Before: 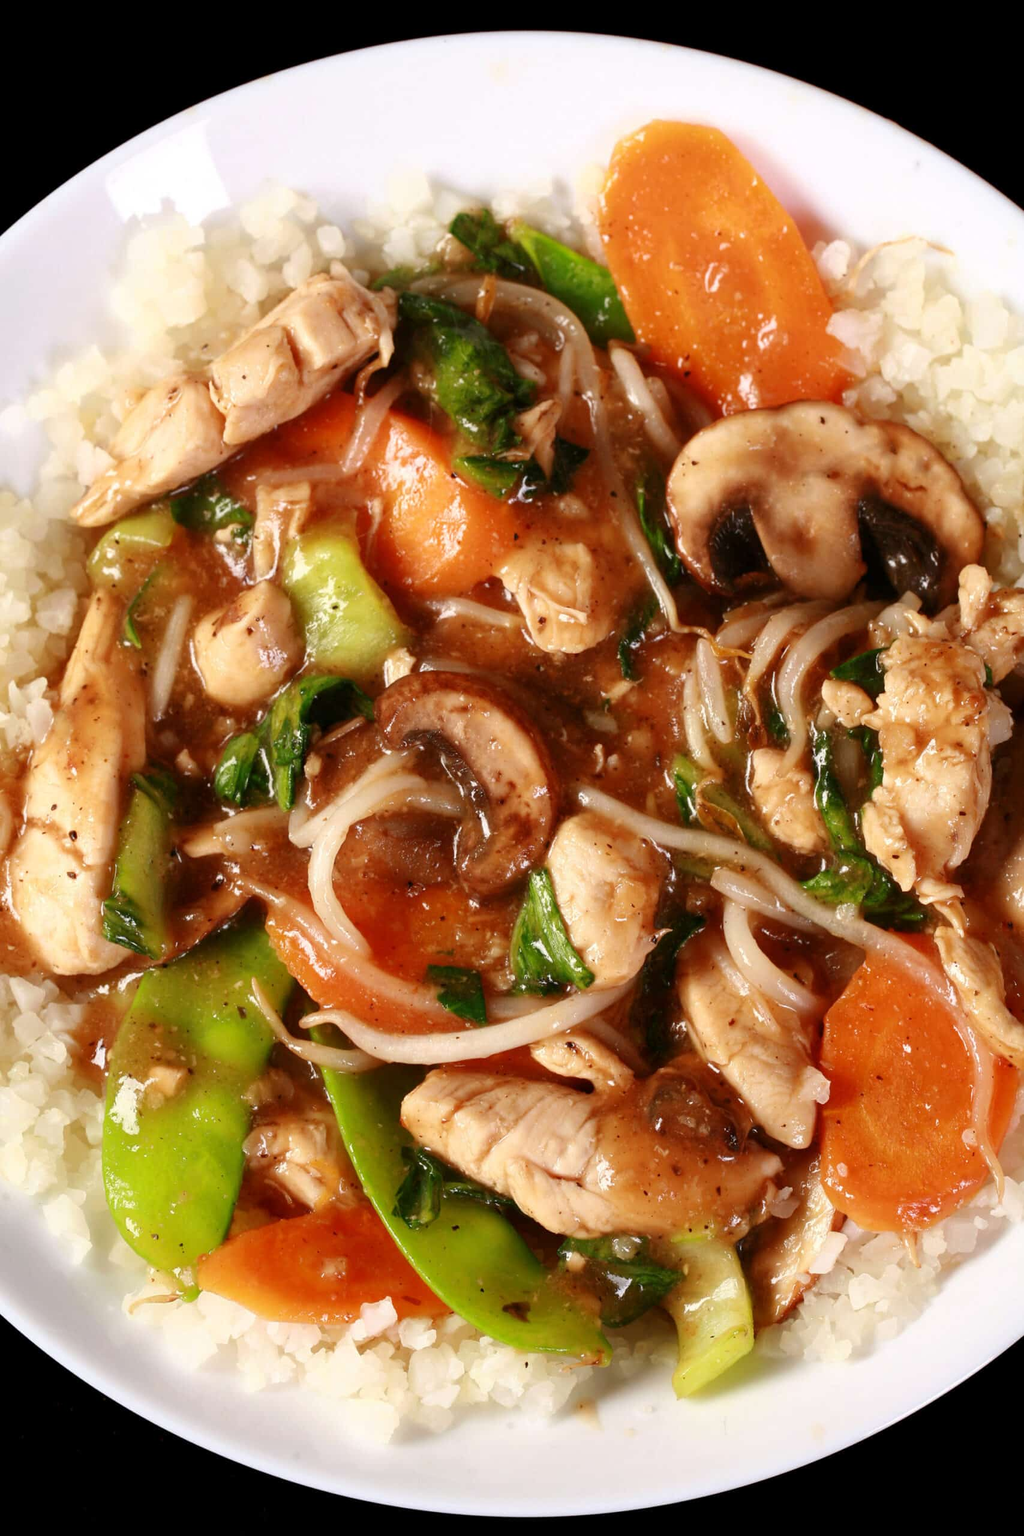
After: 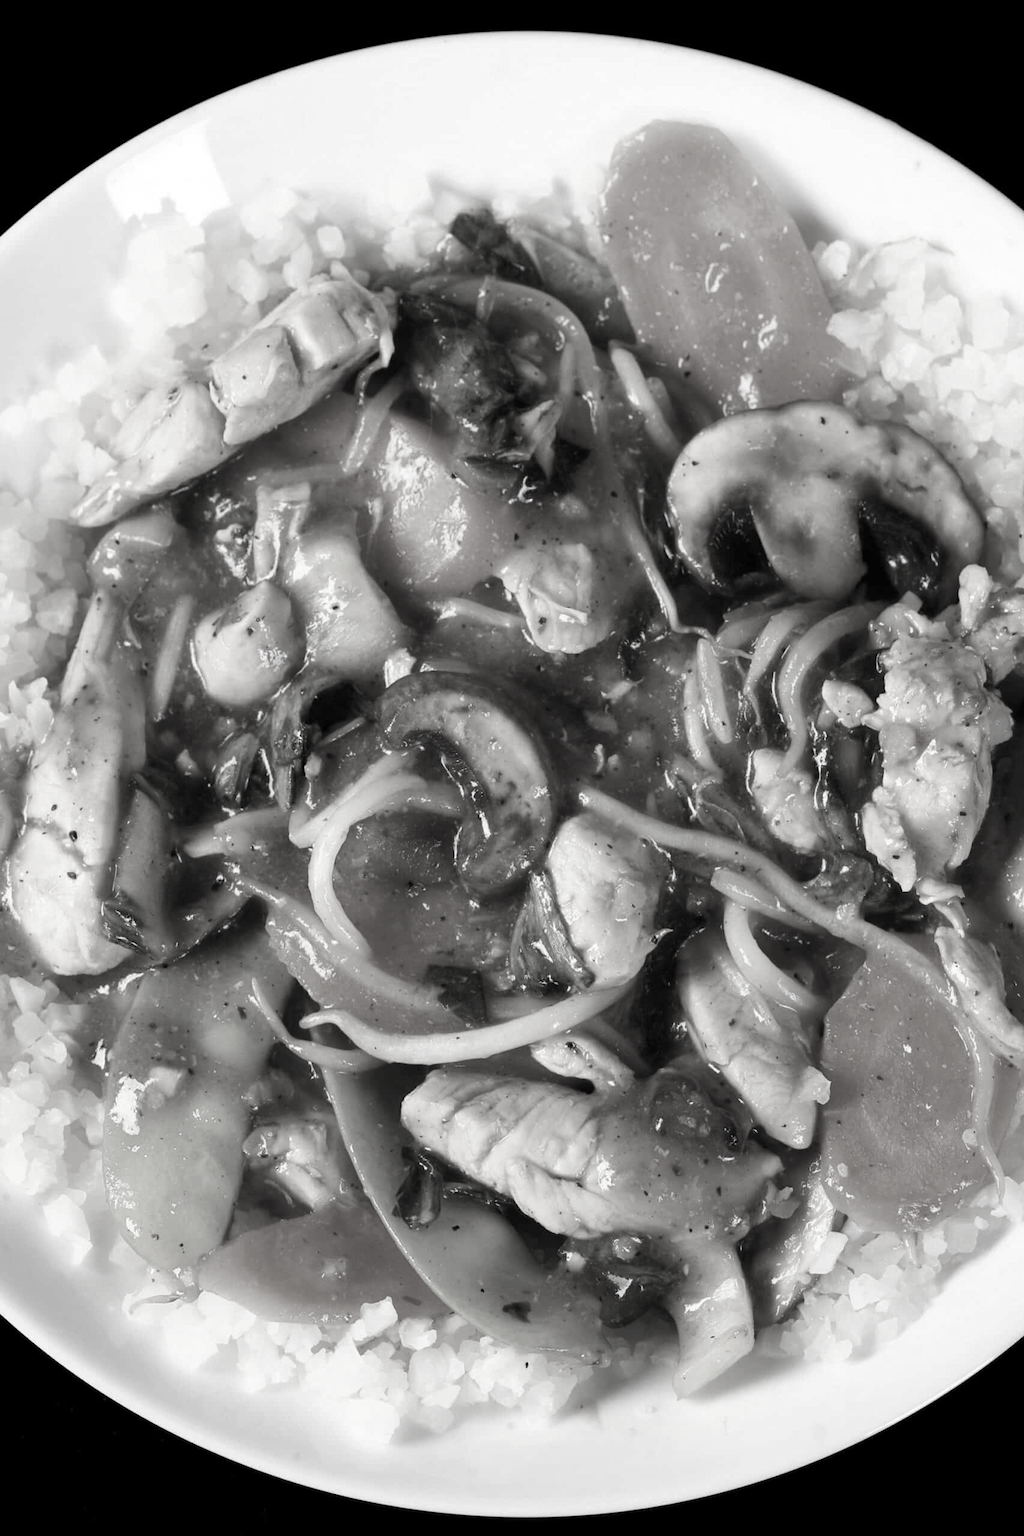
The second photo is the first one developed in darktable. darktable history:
contrast brightness saturation: saturation -0.981
